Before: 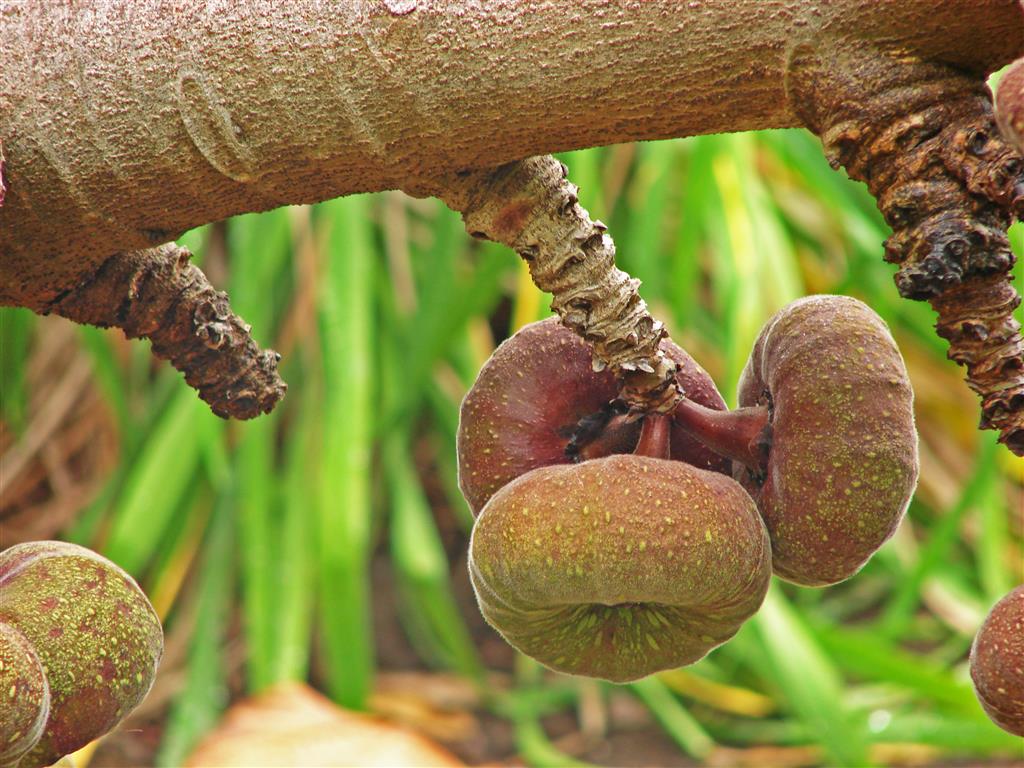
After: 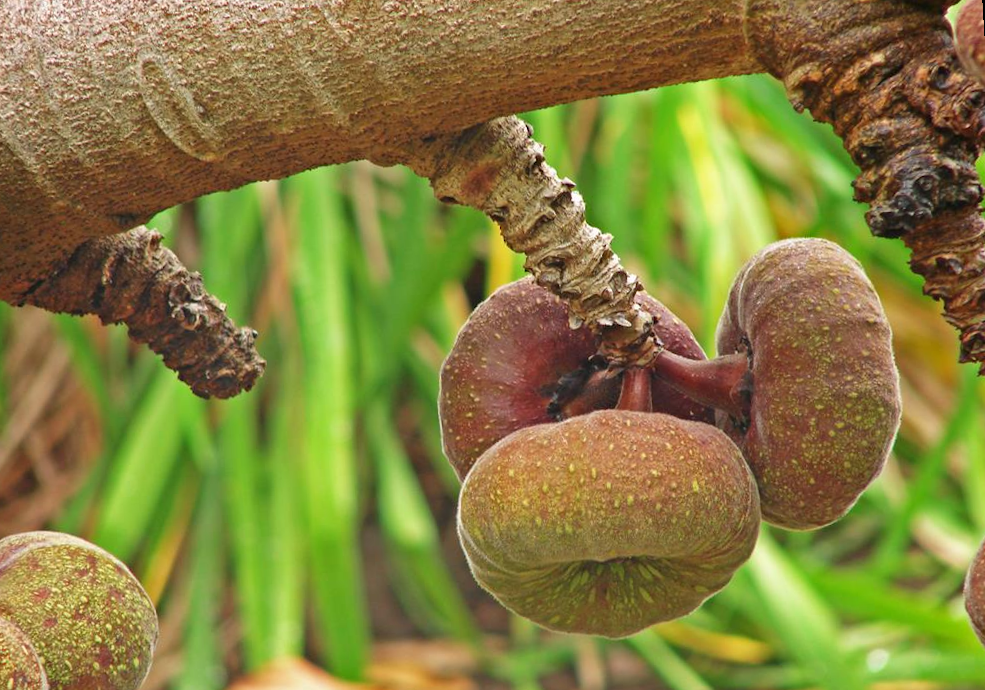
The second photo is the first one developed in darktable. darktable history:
crop and rotate: left 0.614%, top 0.179%, bottom 0.309%
rotate and perspective: rotation -3.52°, crop left 0.036, crop right 0.964, crop top 0.081, crop bottom 0.919
